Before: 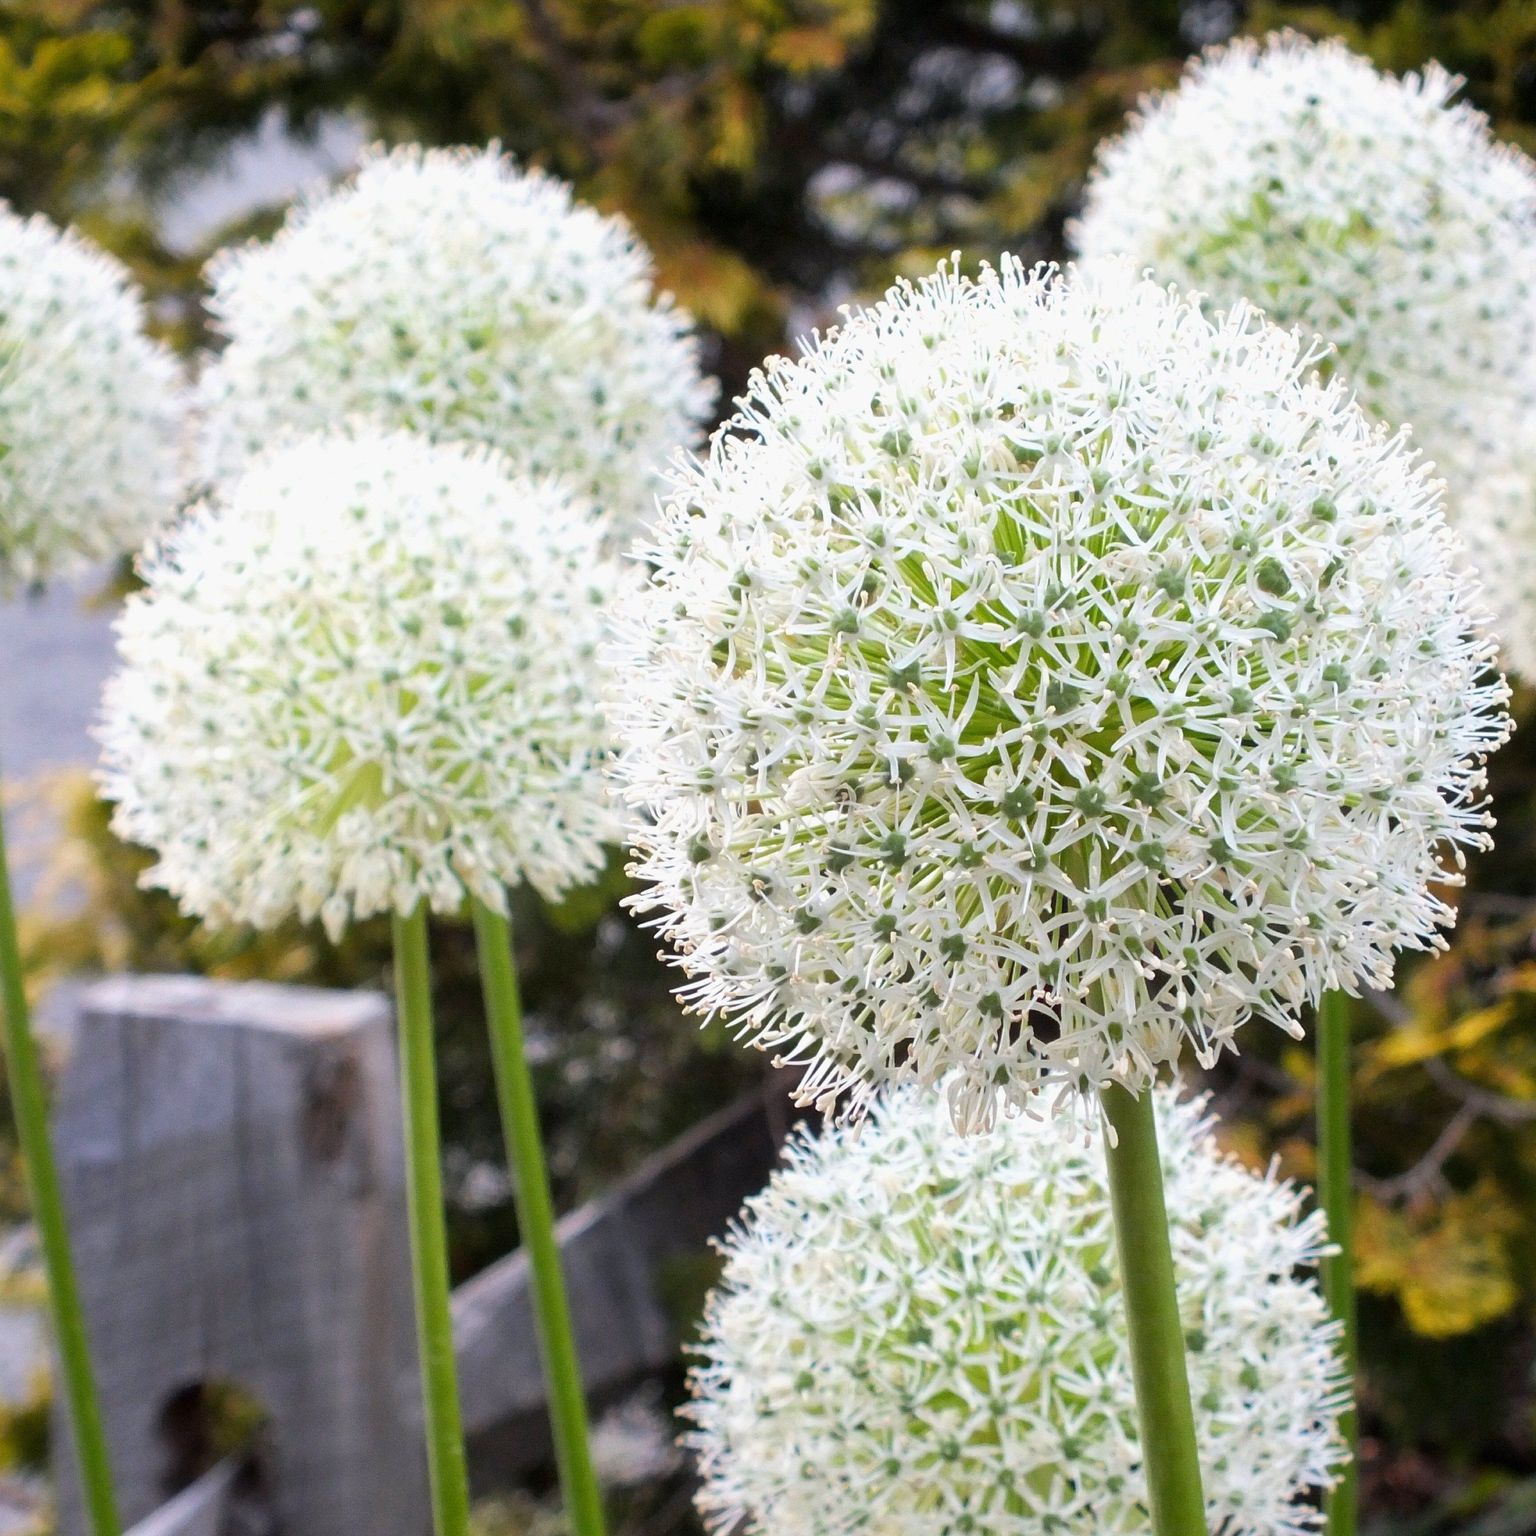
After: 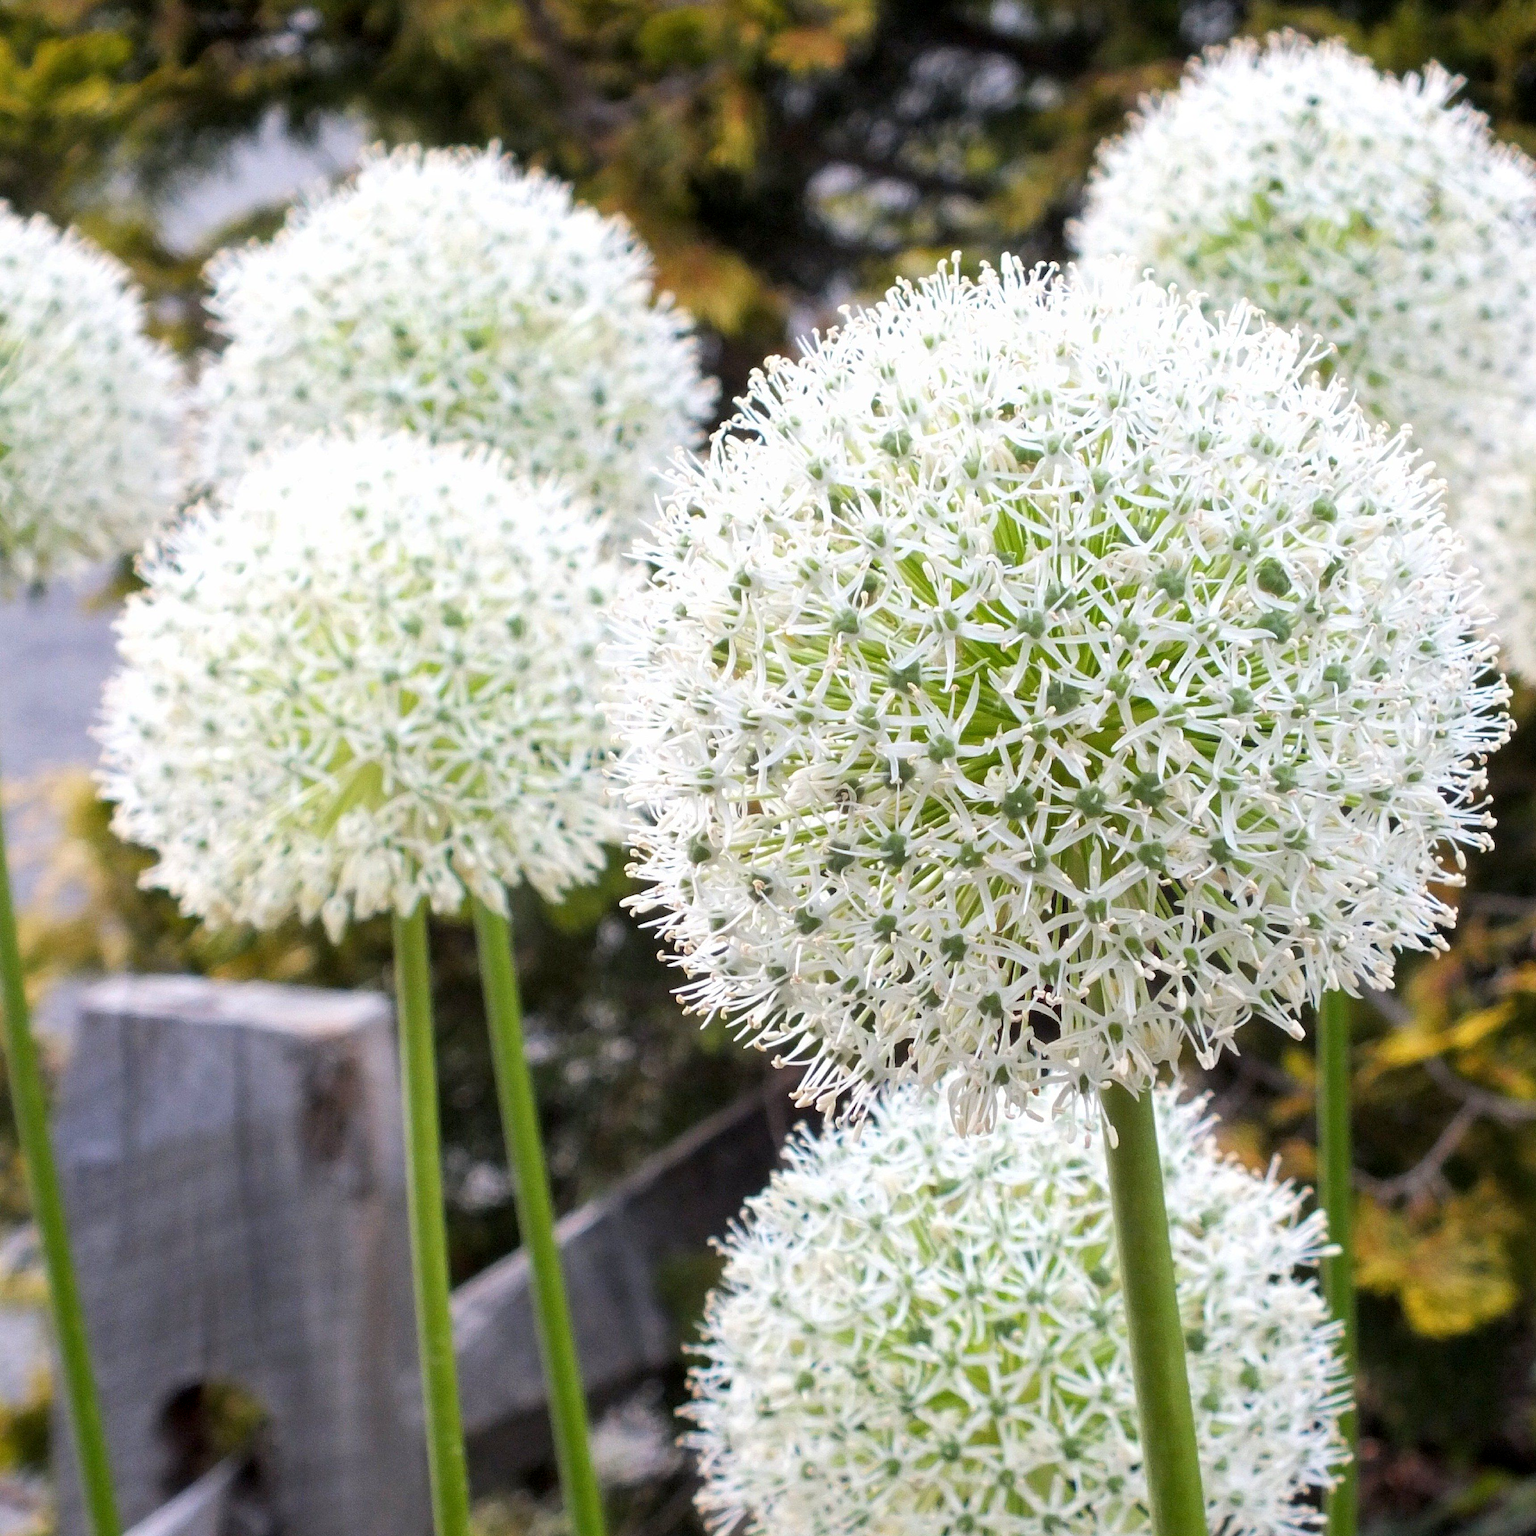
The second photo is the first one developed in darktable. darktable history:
local contrast: highlights 104%, shadows 98%, detail 119%, midtone range 0.2
